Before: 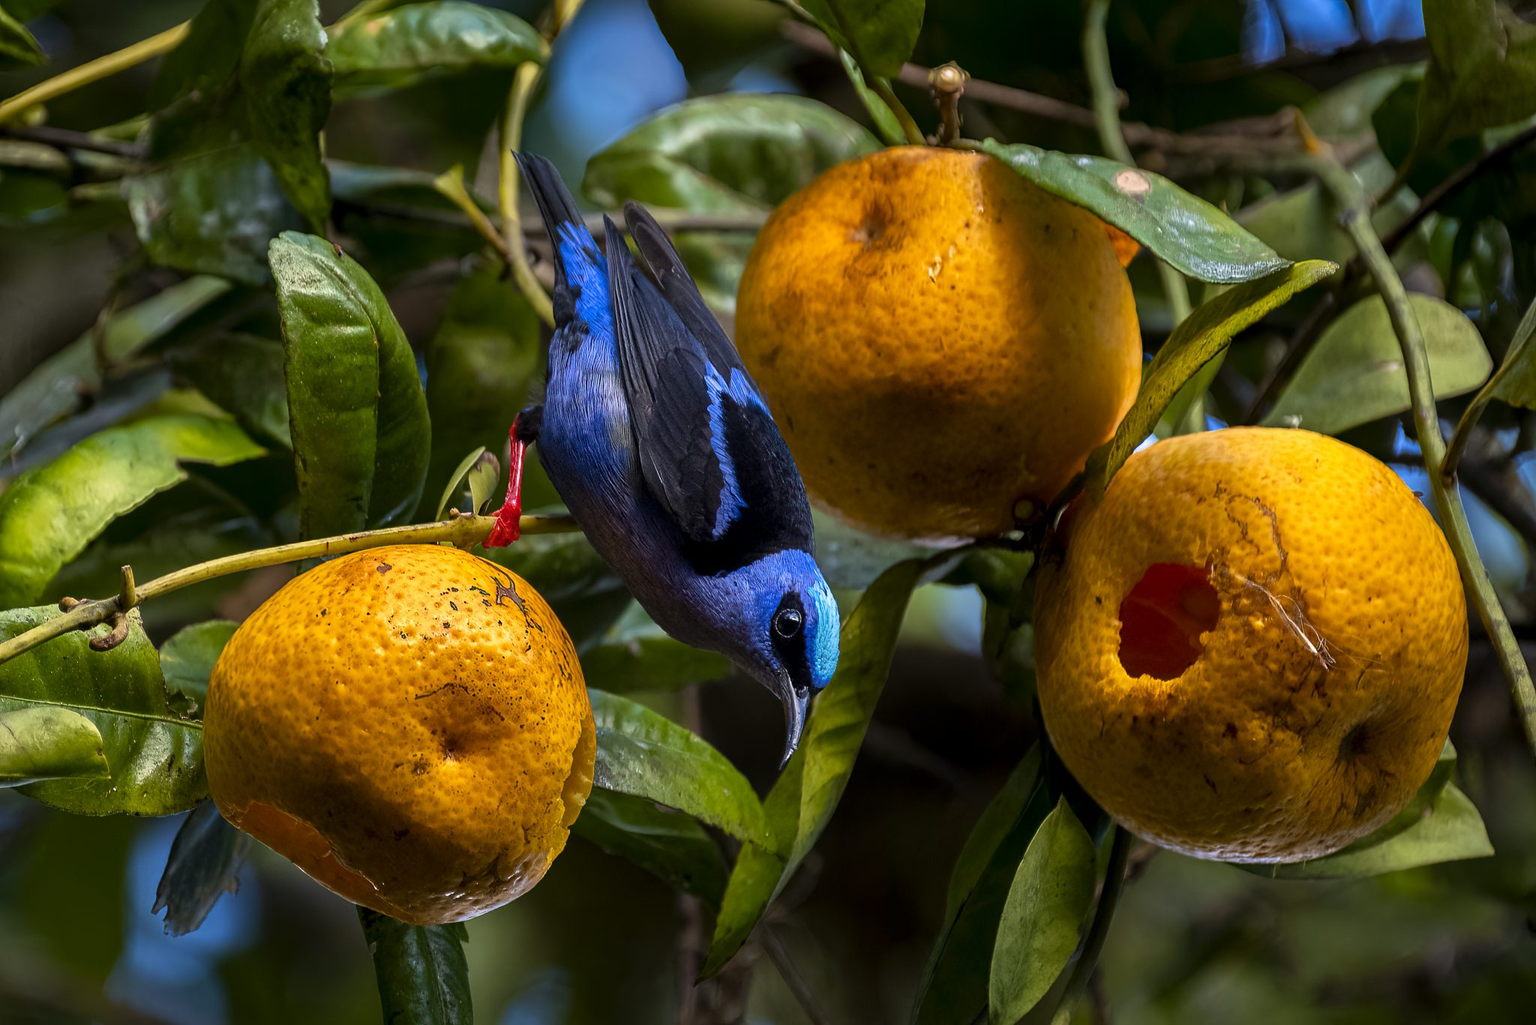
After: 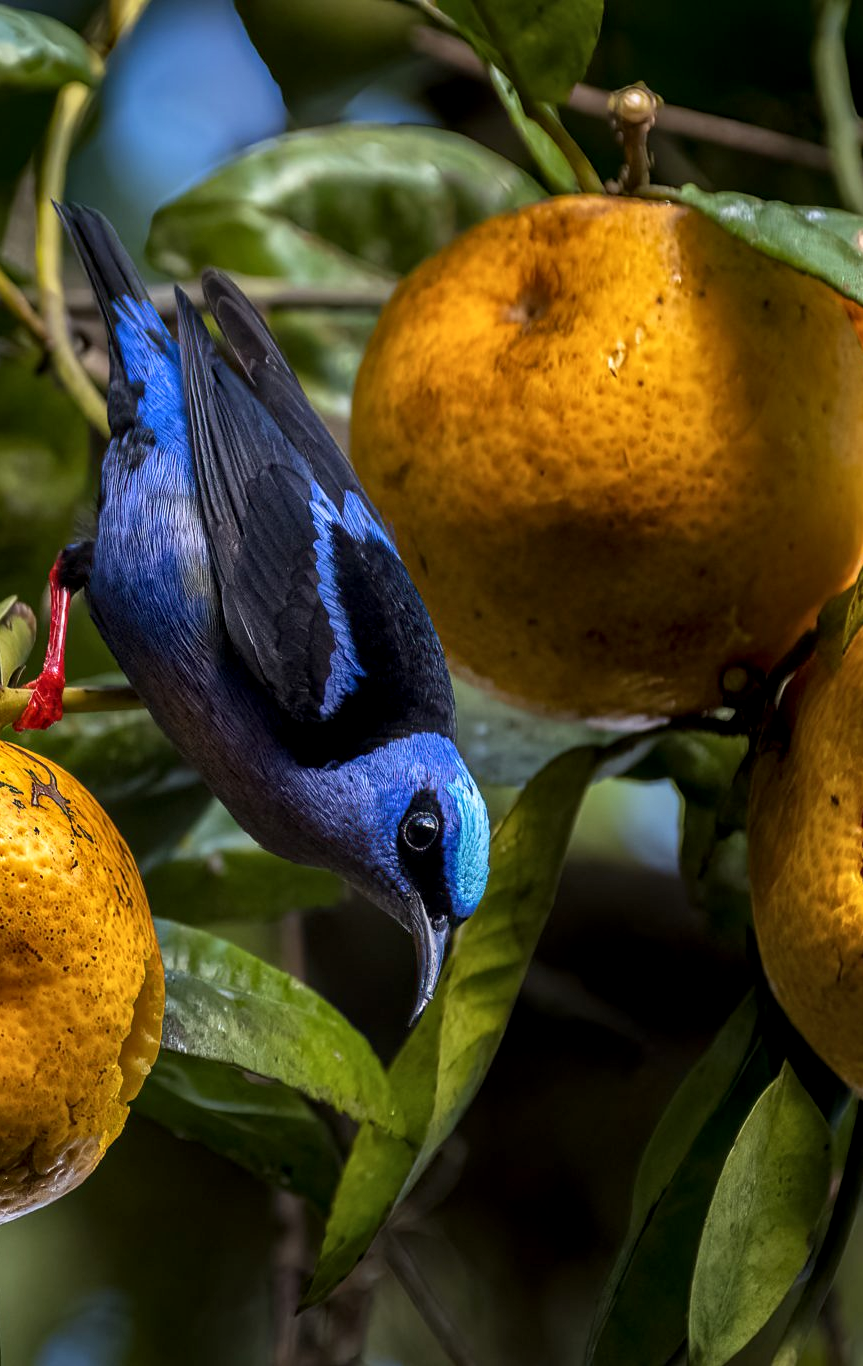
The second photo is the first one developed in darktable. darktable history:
local contrast: on, module defaults
crop: left 30.769%, right 27.069%
